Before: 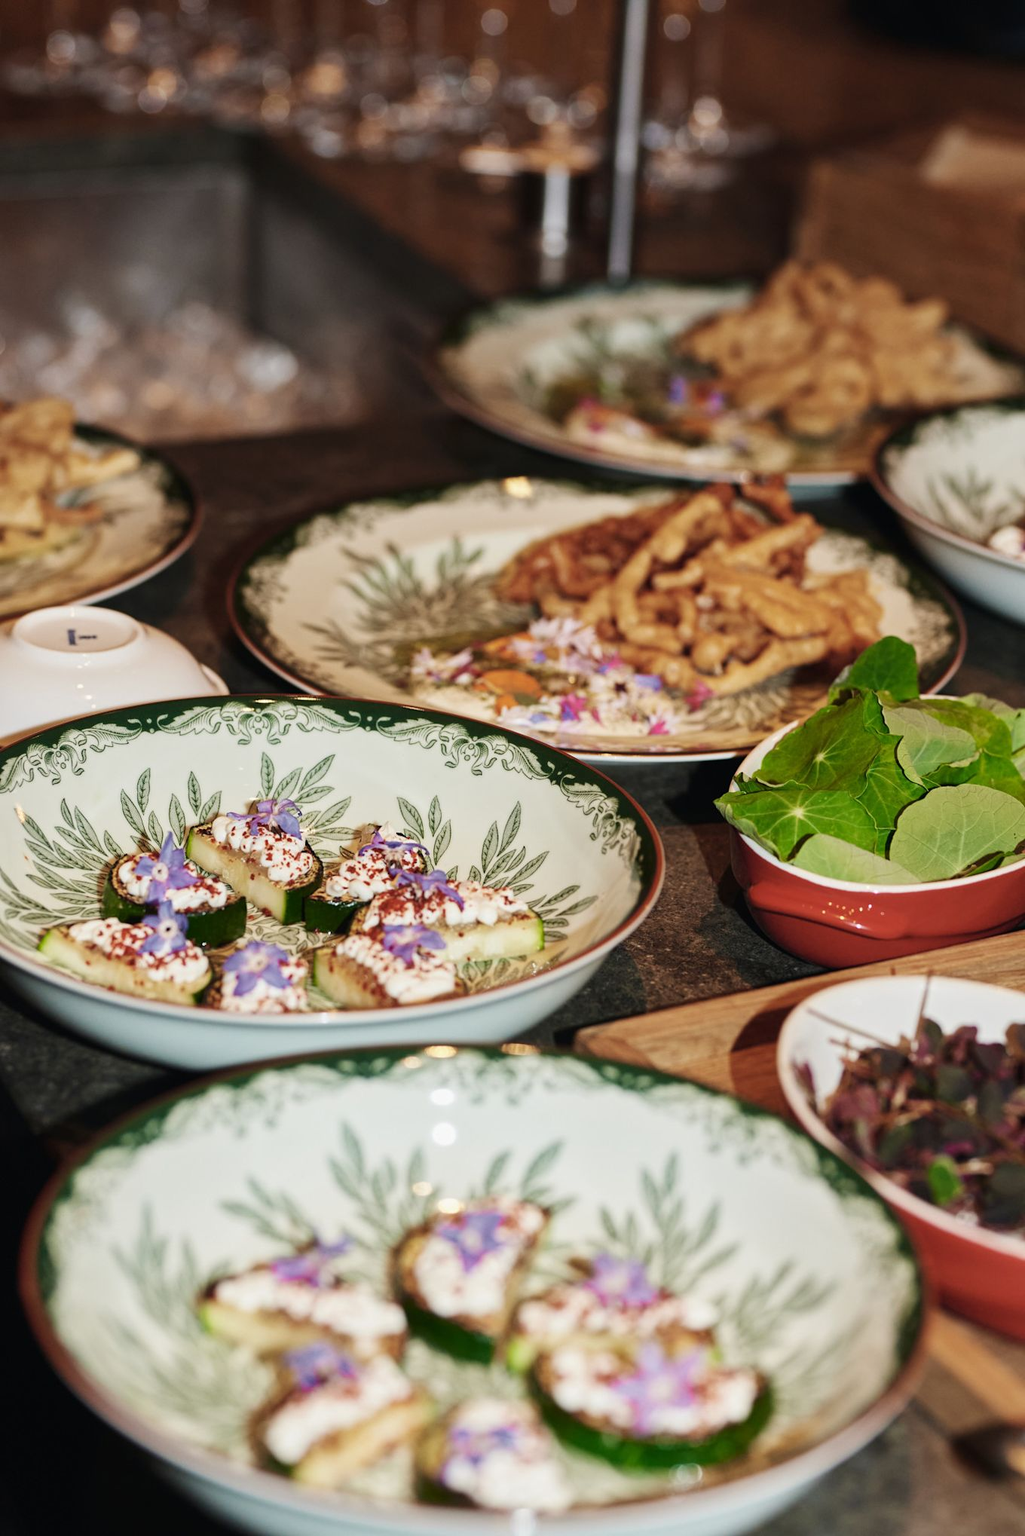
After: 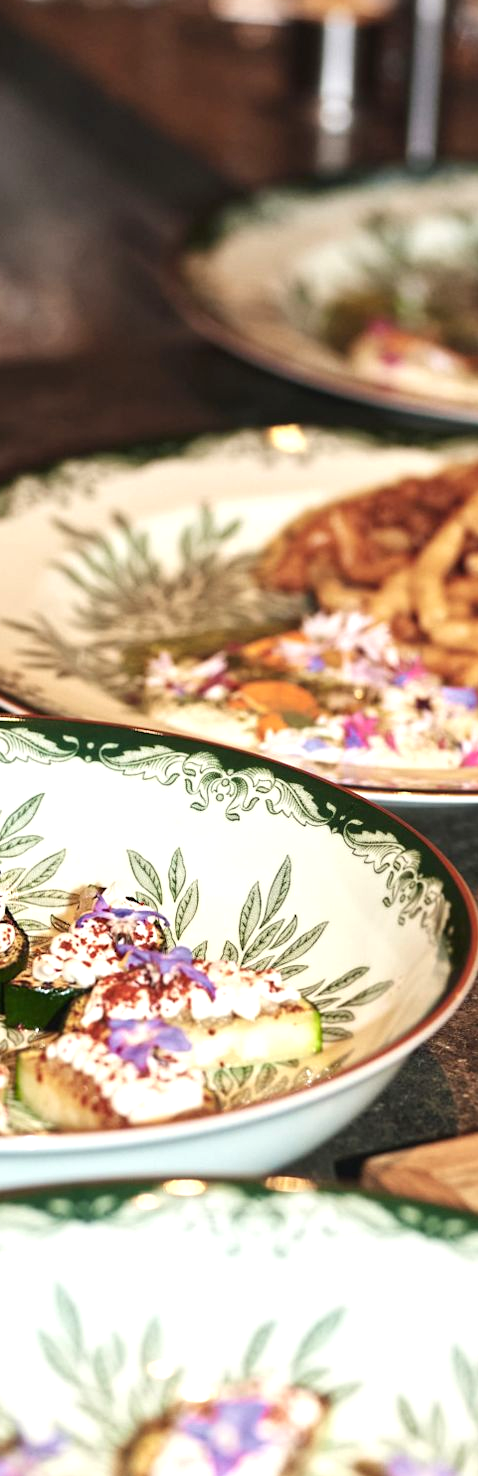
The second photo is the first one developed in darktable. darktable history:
crop and rotate: left 29.476%, top 10.214%, right 35.32%, bottom 17.333%
exposure: black level correction 0, exposure 0.7 EV, compensate exposure bias true, compensate highlight preservation false
